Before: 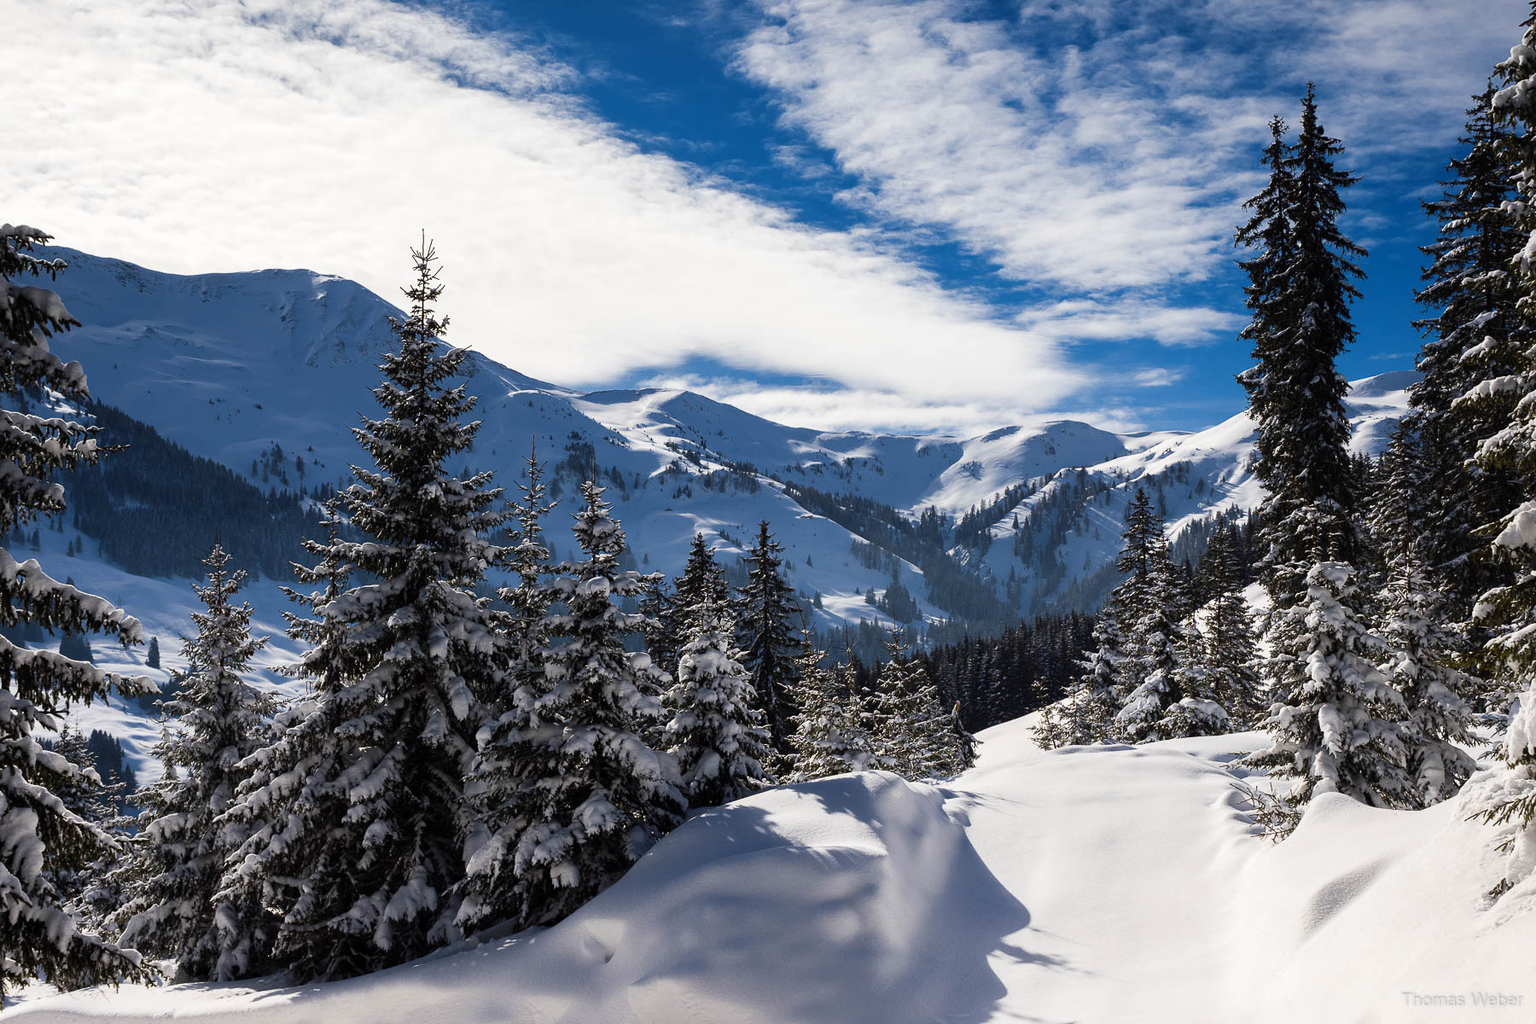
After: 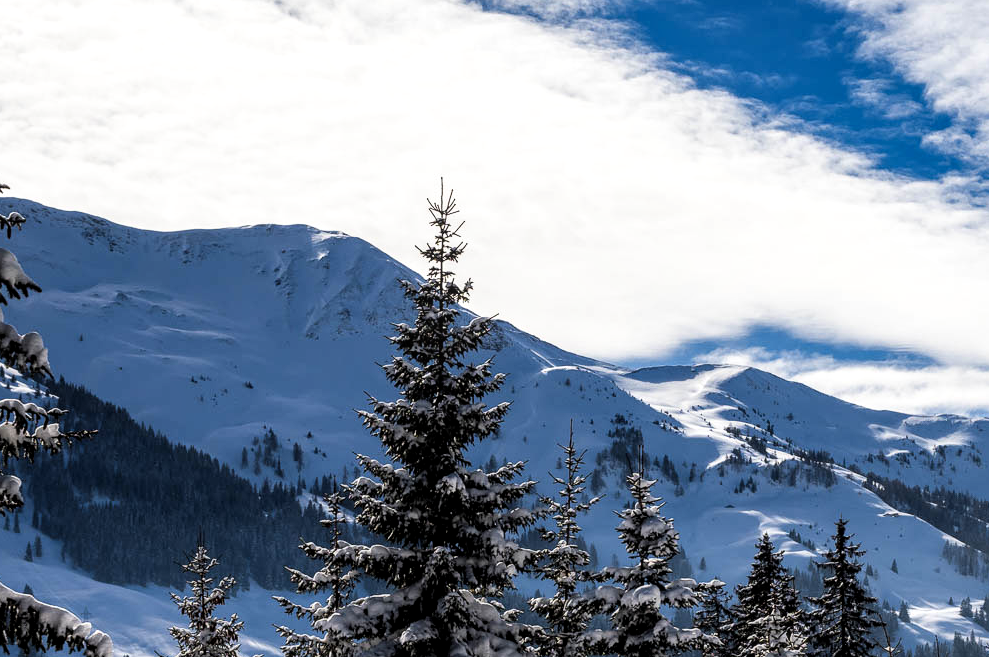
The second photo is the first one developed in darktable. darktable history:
exposure: compensate highlight preservation false
local contrast: on, module defaults
filmic rgb: black relative exposure -12.71 EV, white relative exposure 2.81 EV, target black luminance 0%, hardness 8.54, latitude 70.16%, contrast 1.134, shadows ↔ highlights balance -0.678%, add noise in highlights 0.101, color science v4 (2020), type of noise poissonian
levels: black 0.026%, levels [0, 0.476, 0.951]
crop and rotate: left 3.041%, top 7.598%, right 42.007%, bottom 37.613%
